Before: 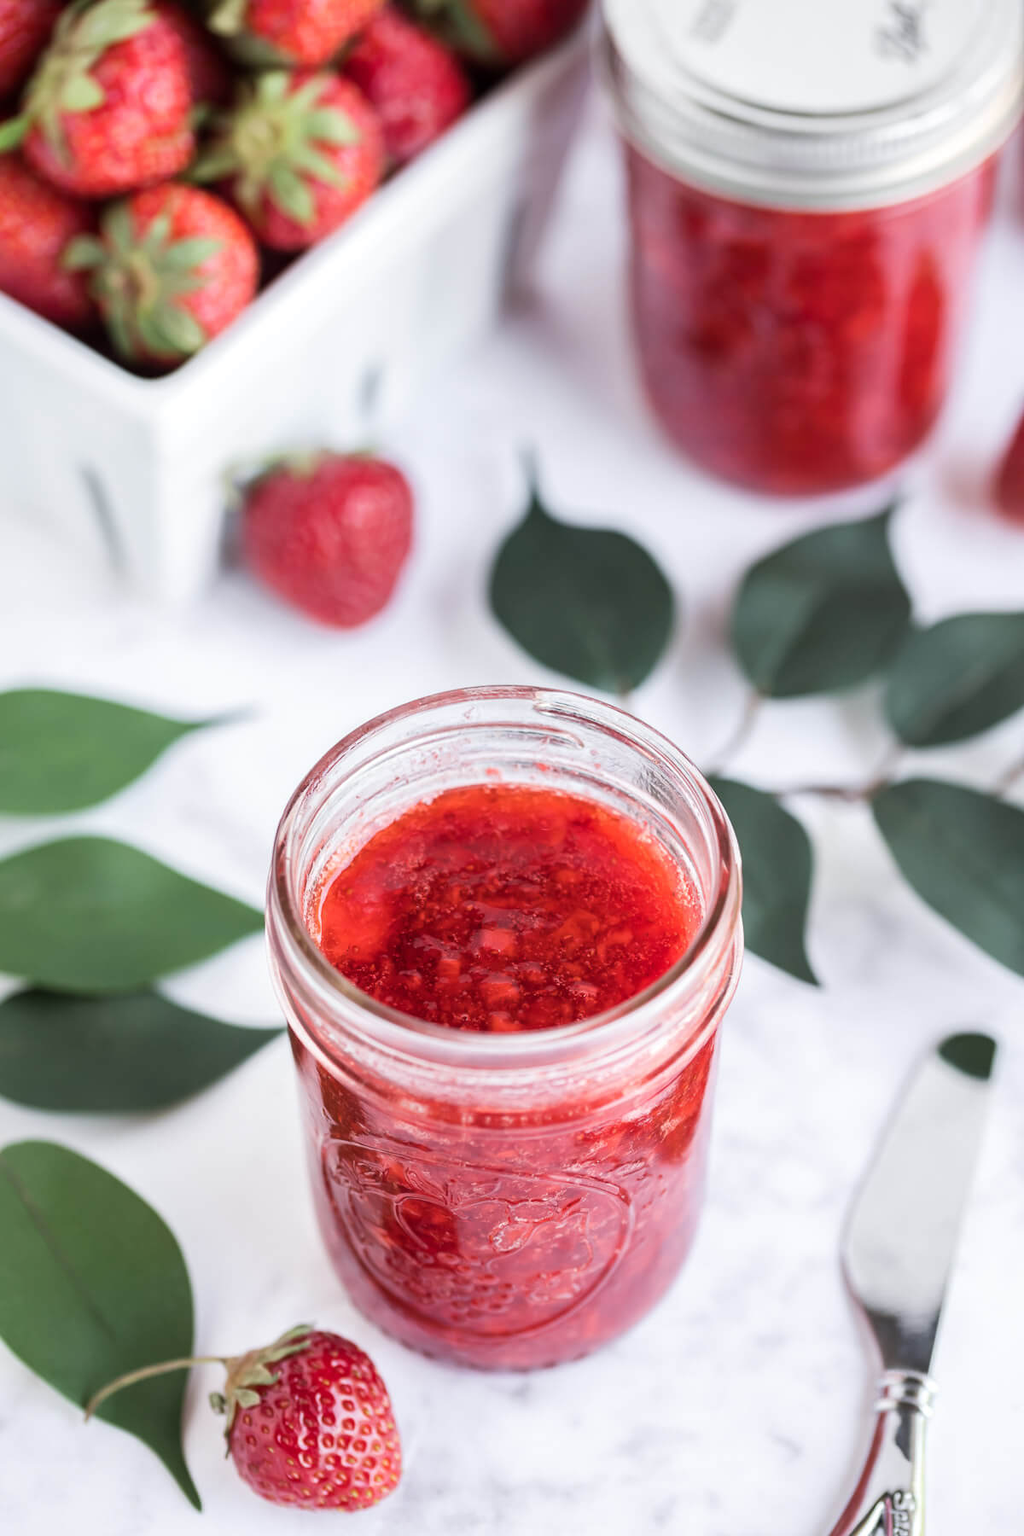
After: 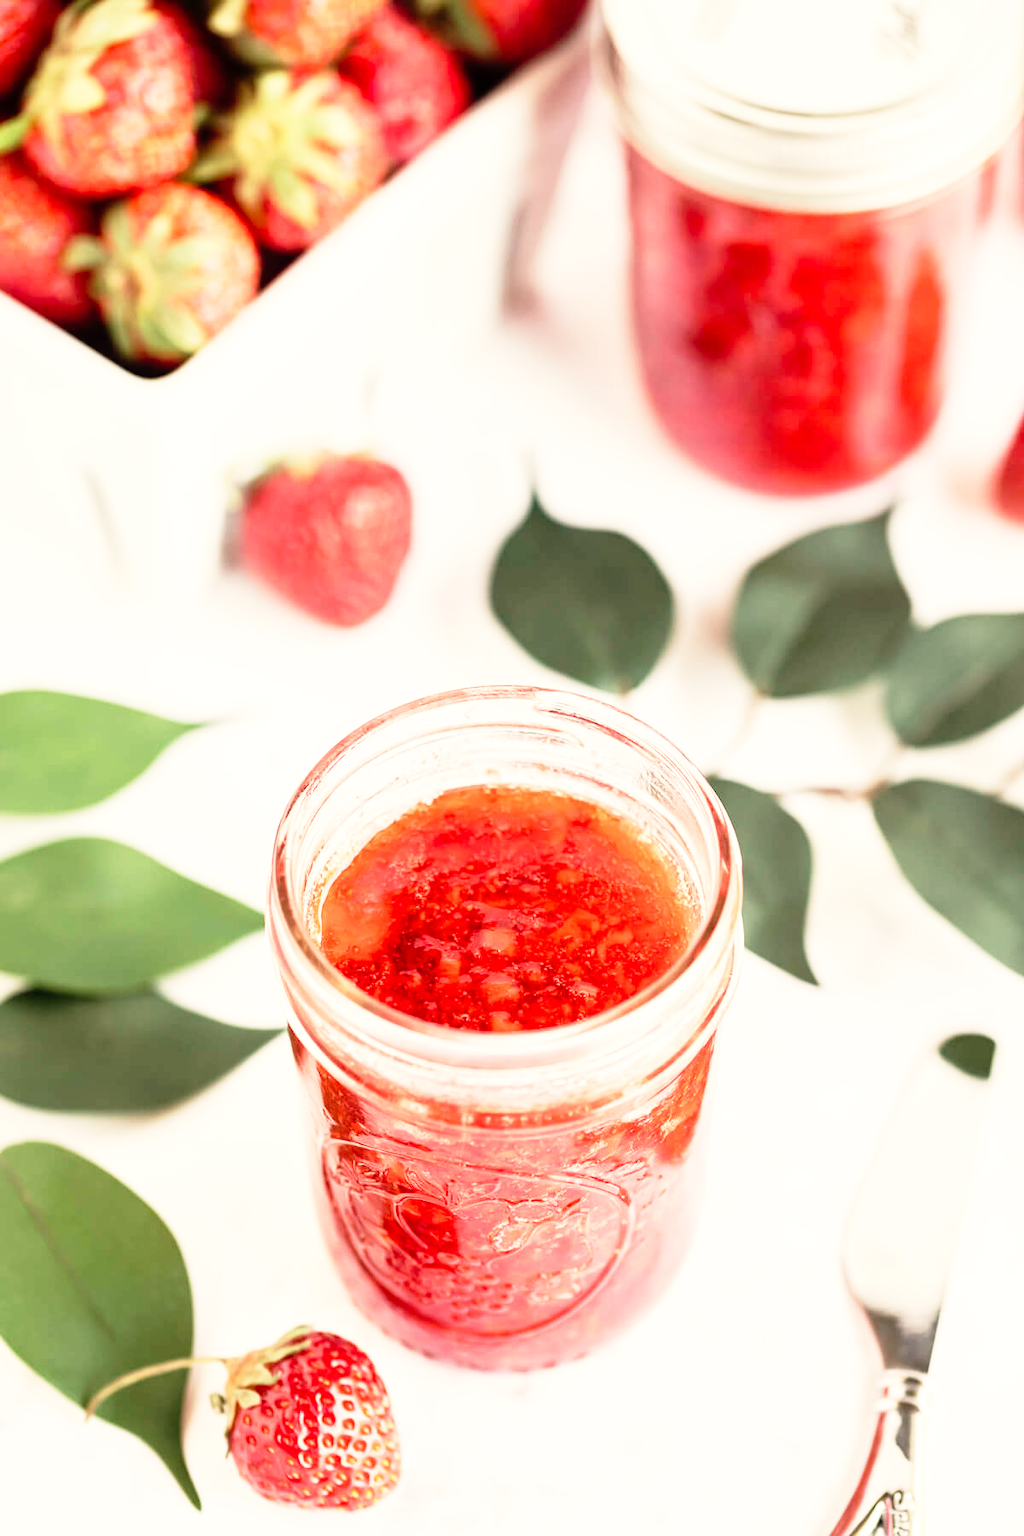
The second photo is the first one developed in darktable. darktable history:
white balance: red 1.123, blue 0.83
base curve: curves: ch0 [(0, 0) (0.012, 0.01) (0.073, 0.168) (0.31, 0.711) (0.645, 0.957) (1, 1)], preserve colors none
